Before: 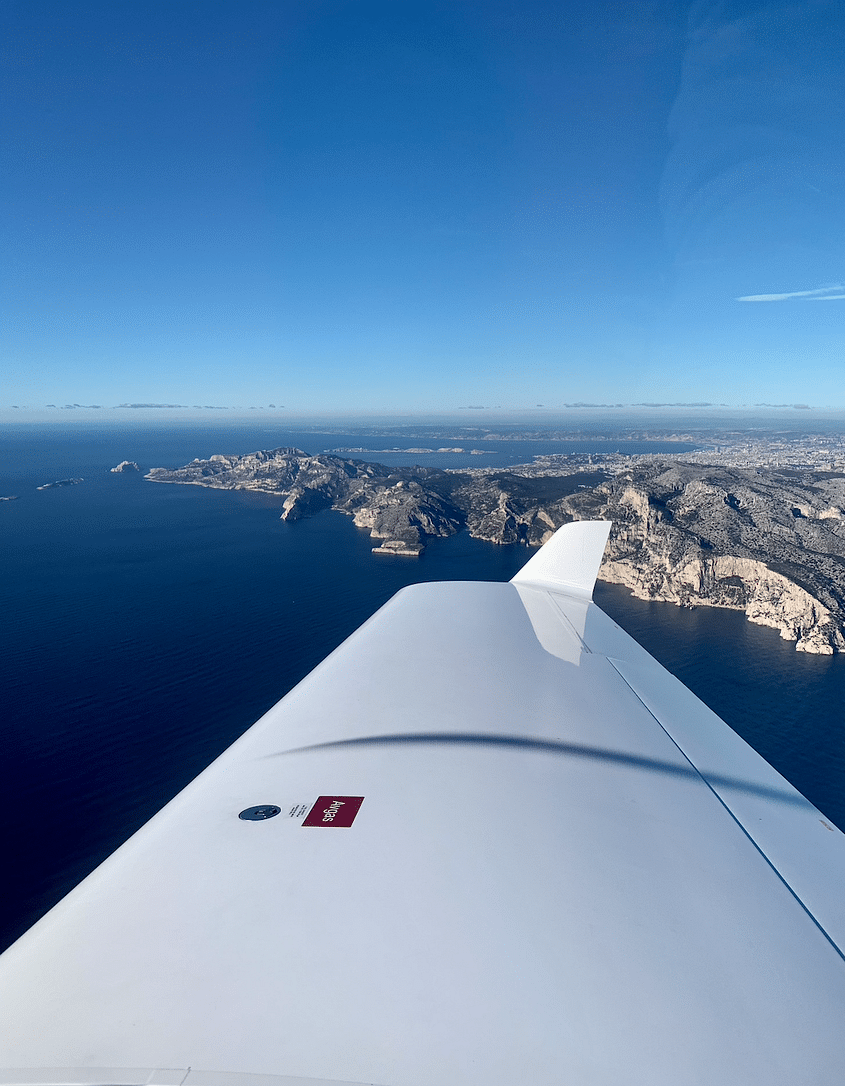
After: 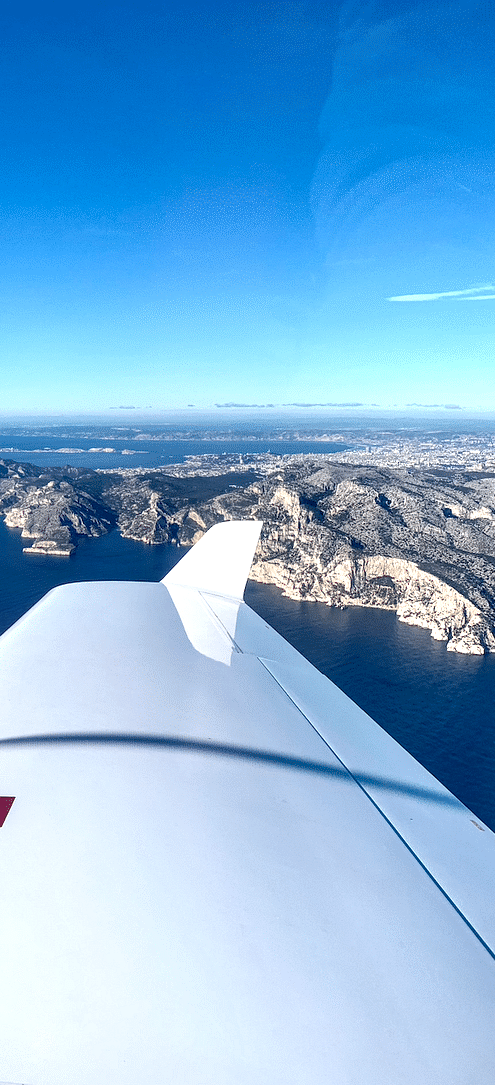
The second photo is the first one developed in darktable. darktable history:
crop: left 41.402%
color balance rgb: shadows fall-off 101%, linear chroma grading › mid-tones 7.63%, perceptual saturation grading › mid-tones 11.68%, mask middle-gray fulcrum 22.45%, global vibrance 10.11%, saturation formula JzAzBz (2021)
exposure: black level correction 0.001, exposure 0.5 EV, compensate exposure bias true, compensate highlight preservation false
levels: levels [0, 0.476, 0.951]
local contrast: detail 130%
